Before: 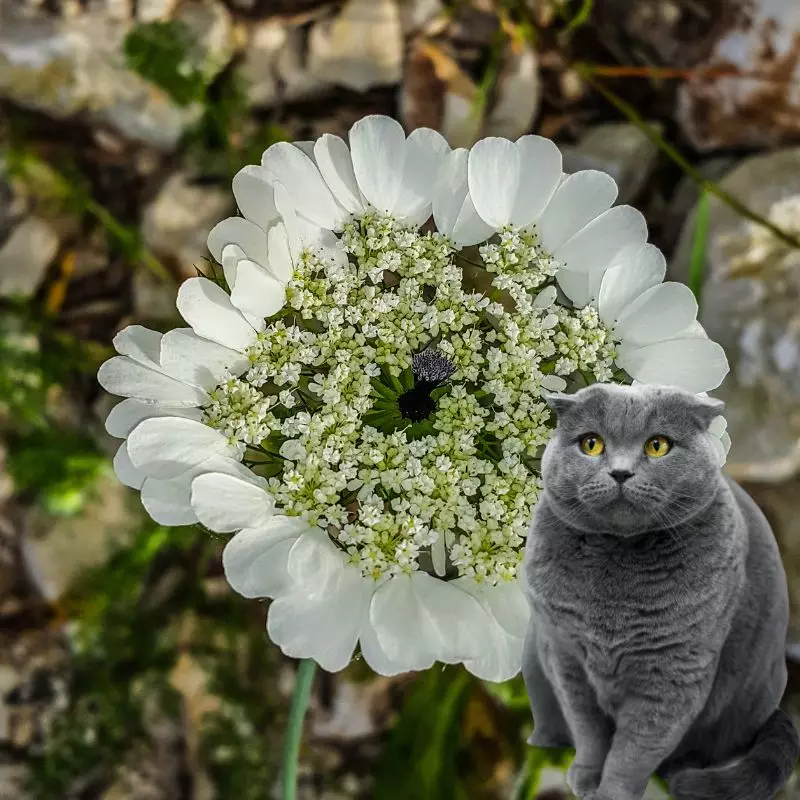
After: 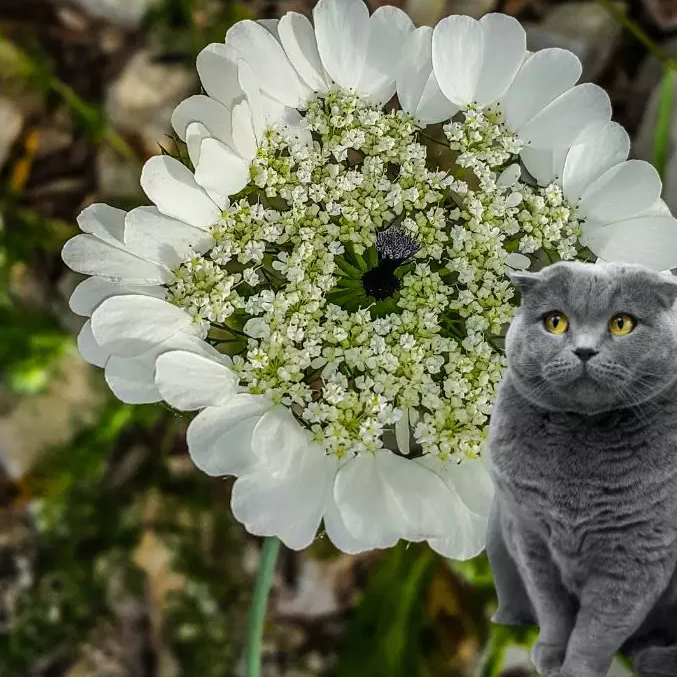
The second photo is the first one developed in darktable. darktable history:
crop and rotate: left 4.602%, top 15.288%, right 10.692%
